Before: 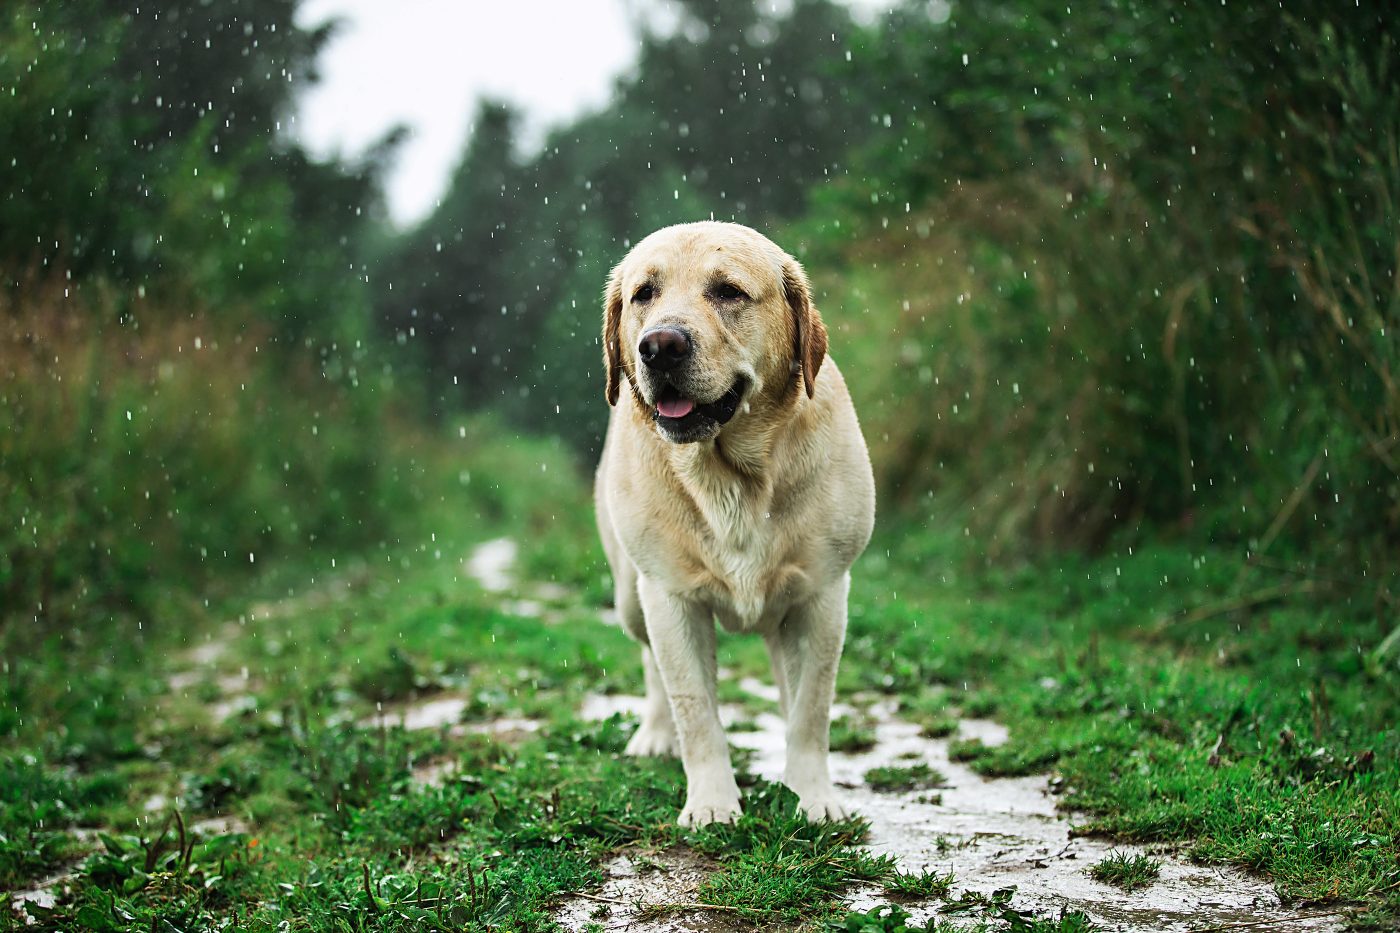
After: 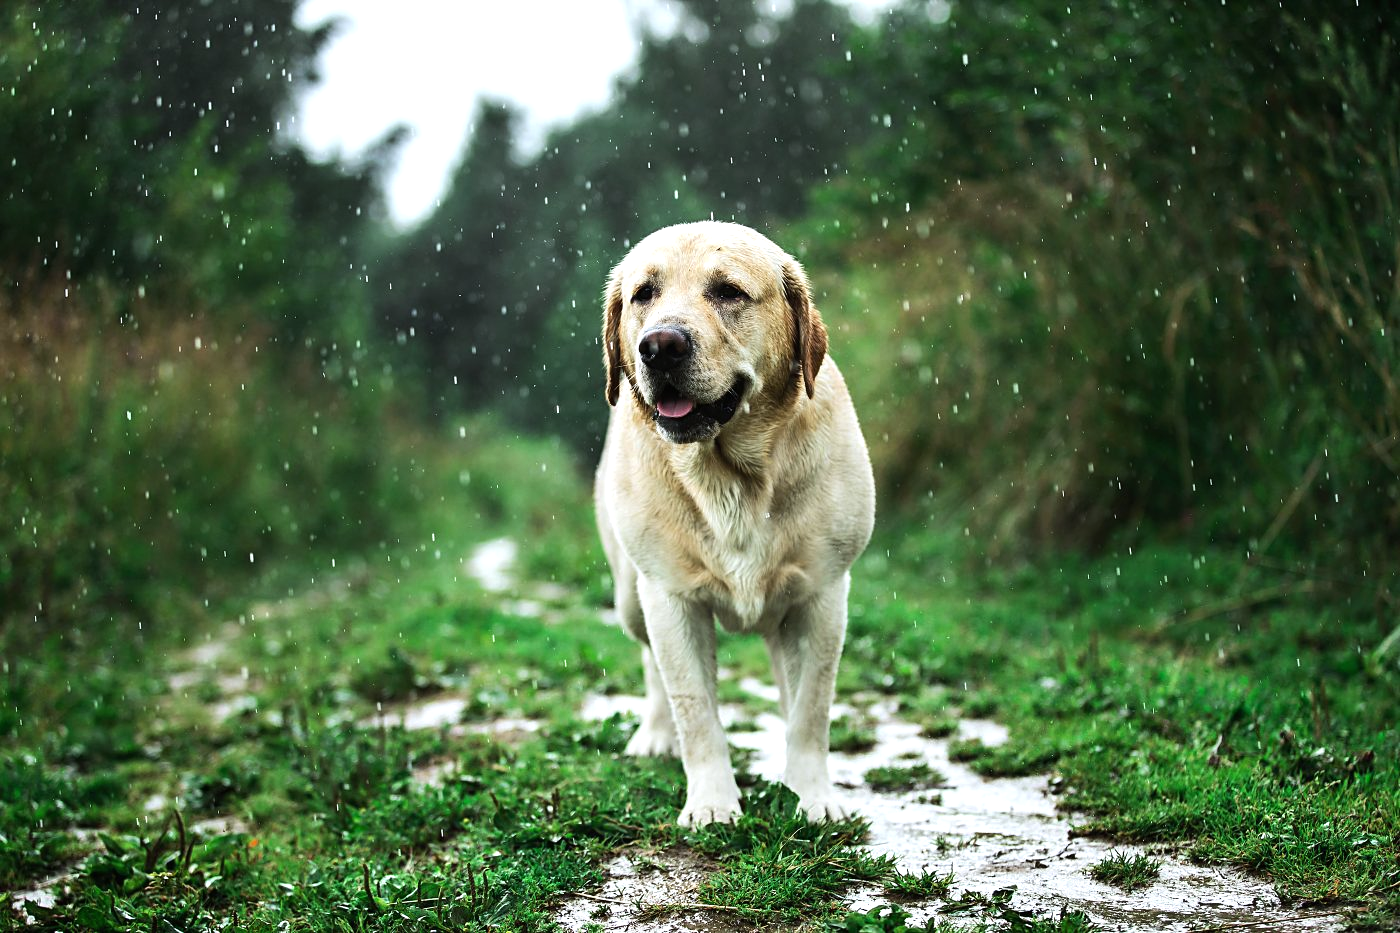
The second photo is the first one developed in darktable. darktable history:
tone equalizer: -8 EV -0.417 EV, -7 EV -0.389 EV, -6 EV -0.333 EV, -5 EV -0.222 EV, -3 EV 0.222 EV, -2 EV 0.333 EV, -1 EV 0.389 EV, +0 EV 0.417 EV, edges refinement/feathering 500, mask exposure compensation -1.57 EV, preserve details no
white balance: red 0.98, blue 1.034
